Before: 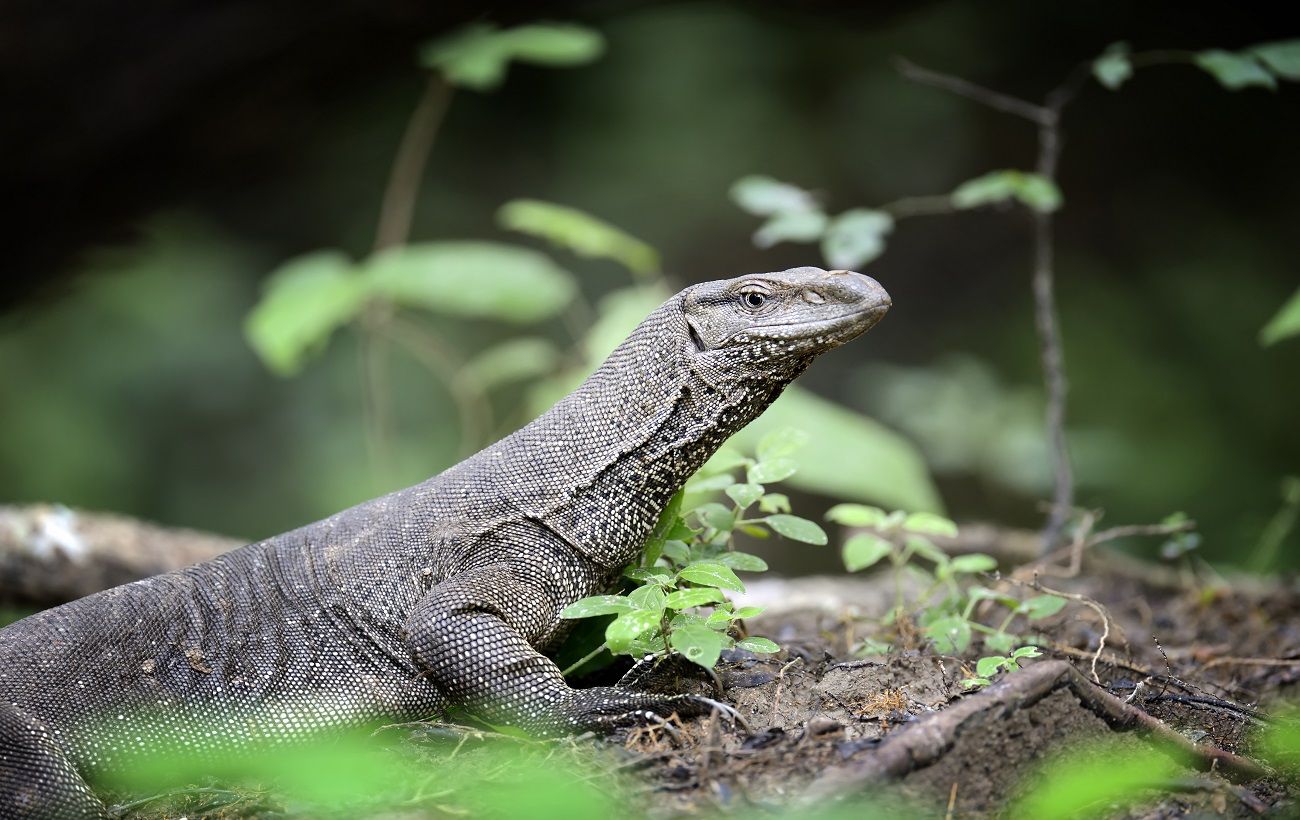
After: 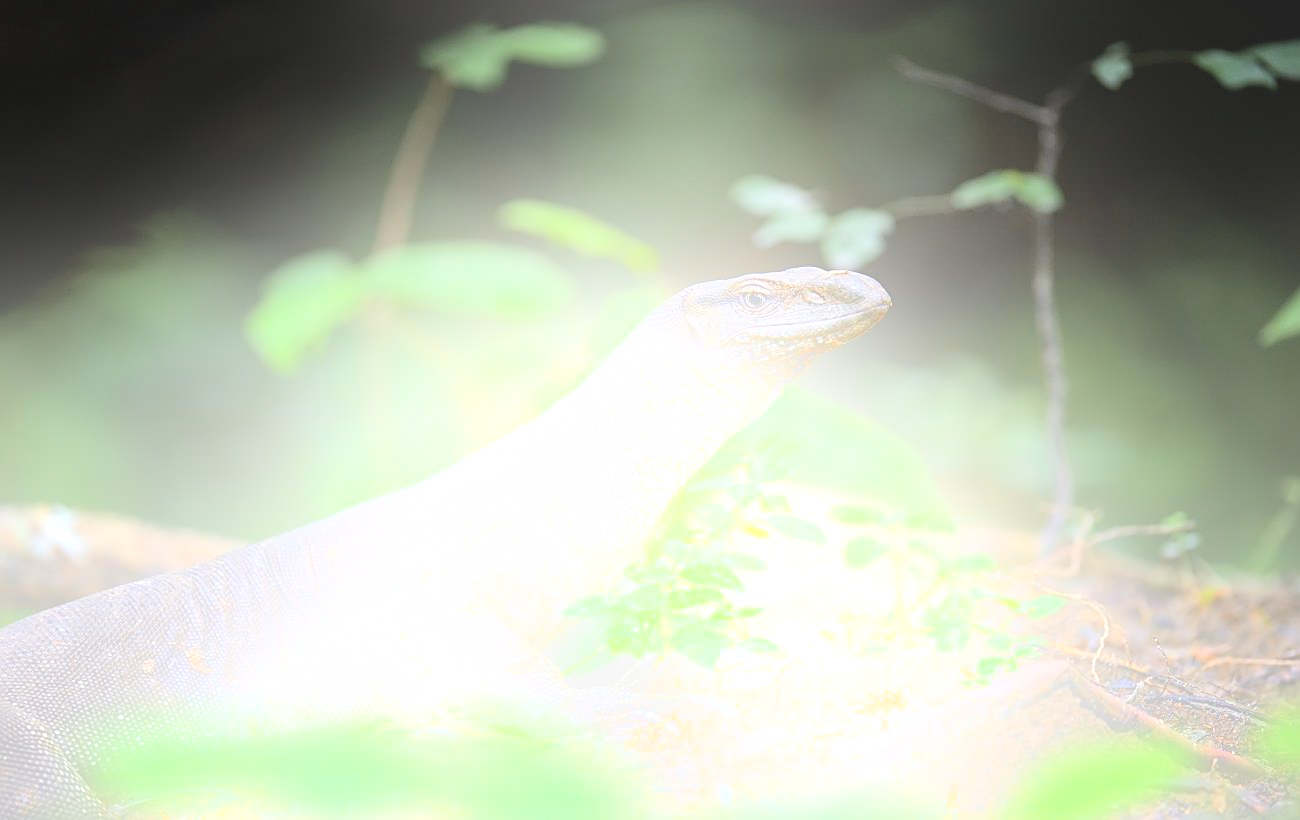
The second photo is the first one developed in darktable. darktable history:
color zones: curves: ch0 [(0.018, 0.548) (0.197, 0.654) (0.425, 0.447) (0.605, 0.658) (0.732, 0.579)]; ch1 [(0.105, 0.531) (0.224, 0.531) (0.386, 0.39) (0.618, 0.456) (0.732, 0.456) (0.956, 0.421)]; ch2 [(0.039, 0.583) (0.215, 0.465) (0.399, 0.544) (0.465, 0.548) (0.614, 0.447) (0.724, 0.43) (0.882, 0.623) (0.956, 0.632)]
sharpen: on, module defaults
local contrast: mode bilateral grid, contrast 20, coarseness 50, detail 120%, midtone range 0.2
bloom: size 25%, threshold 5%, strength 90%
